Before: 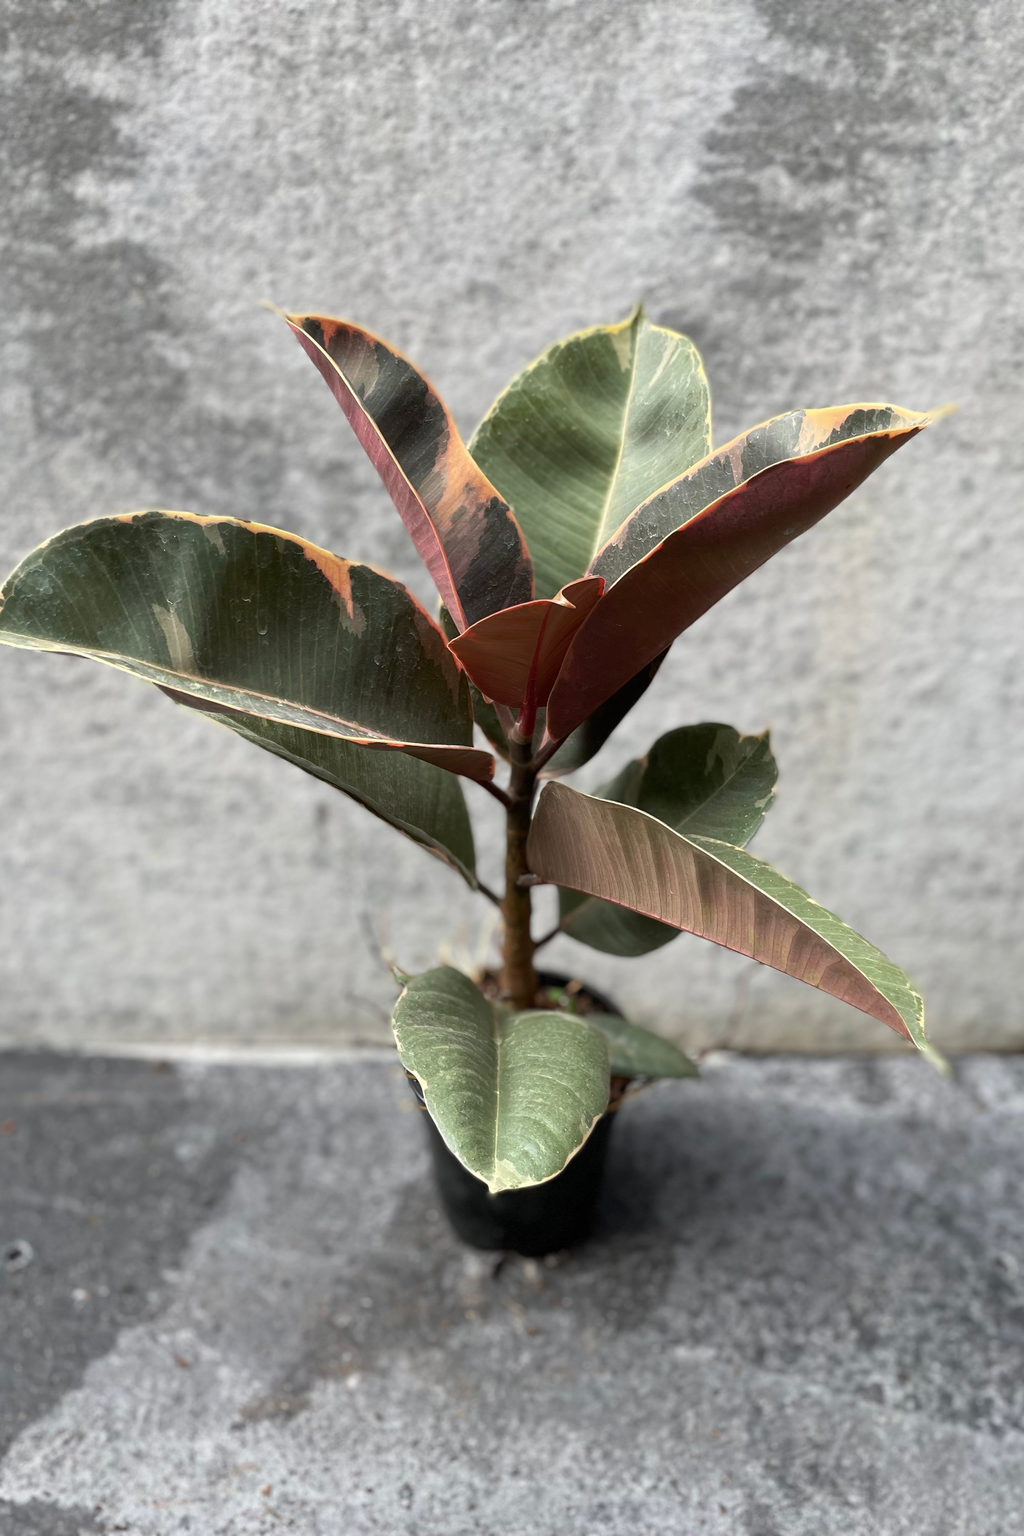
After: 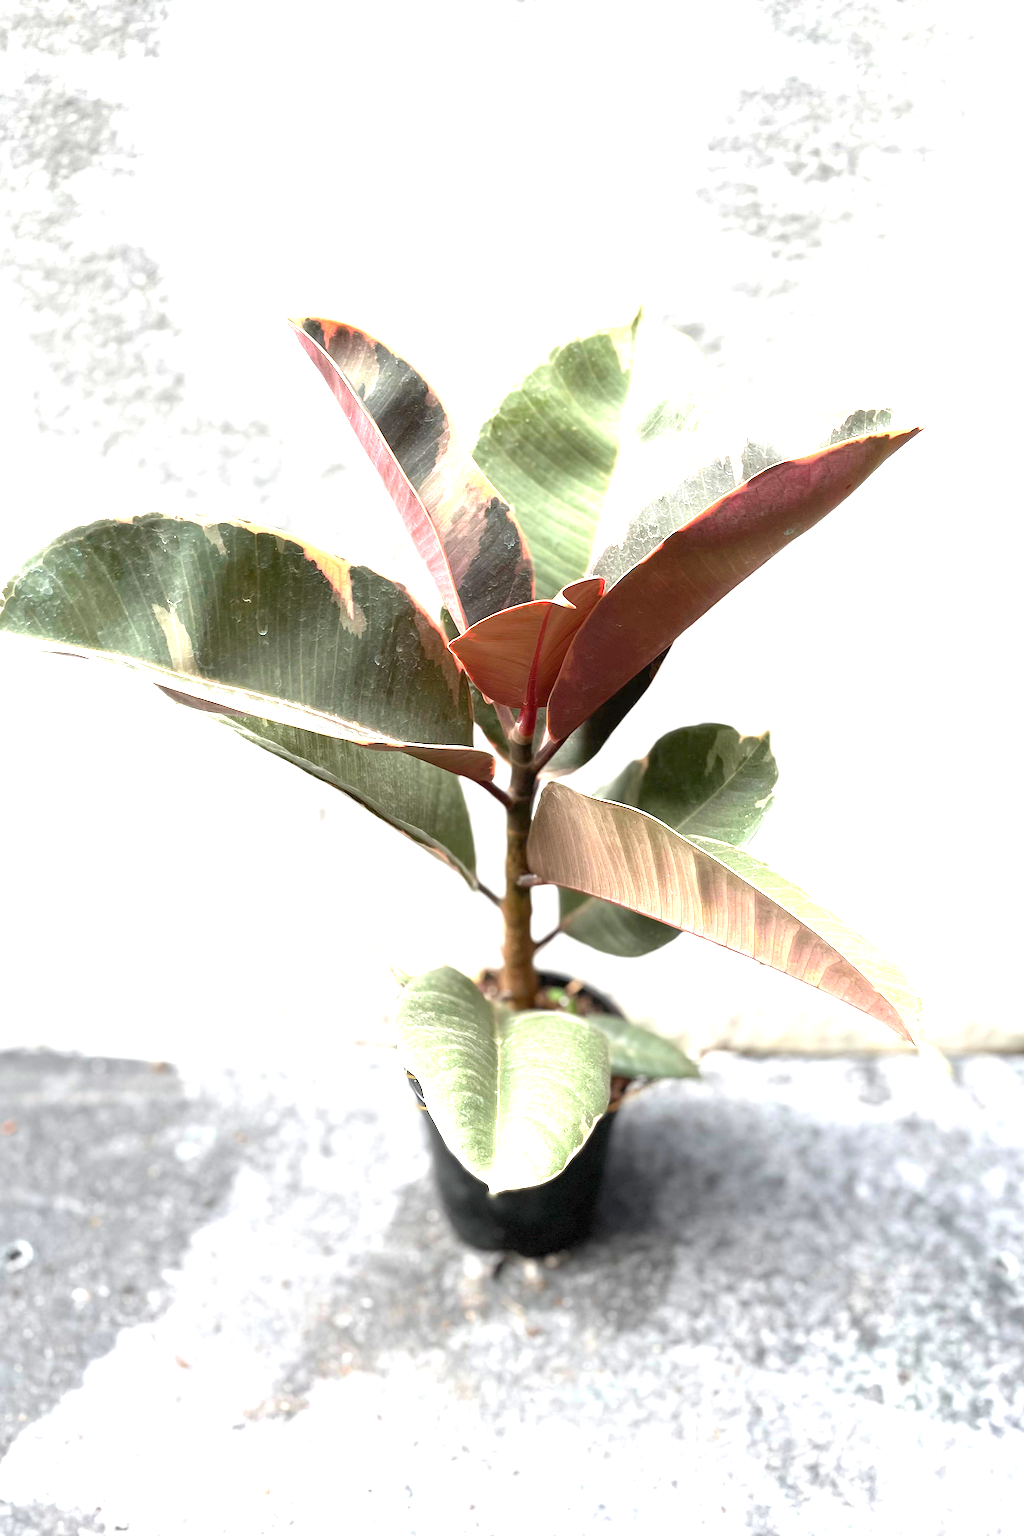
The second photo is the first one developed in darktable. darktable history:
exposure: black level correction 0, exposure 1.909 EV, compensate highlight preservation false
